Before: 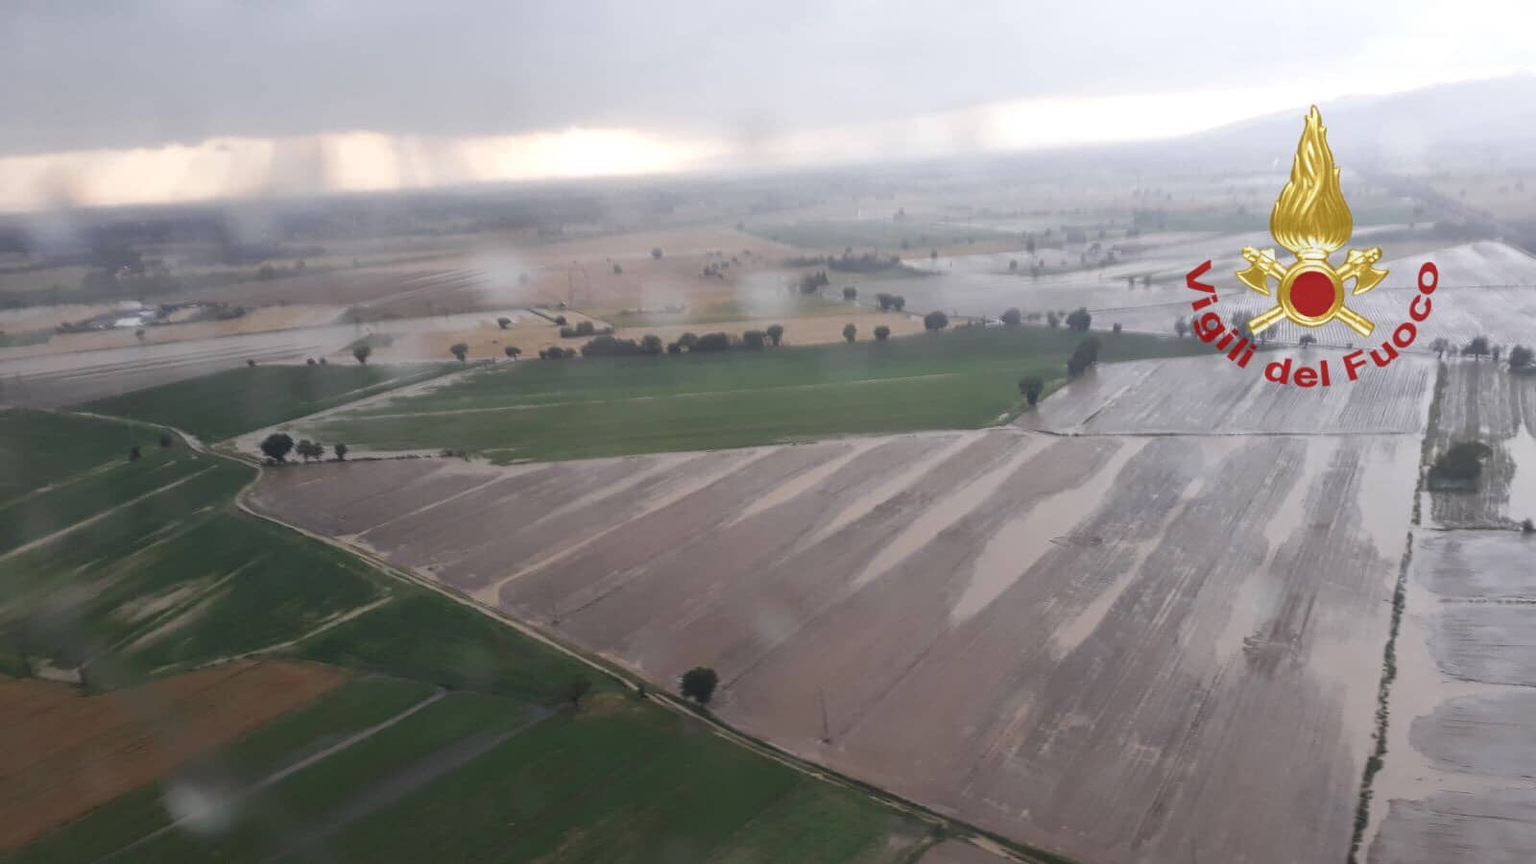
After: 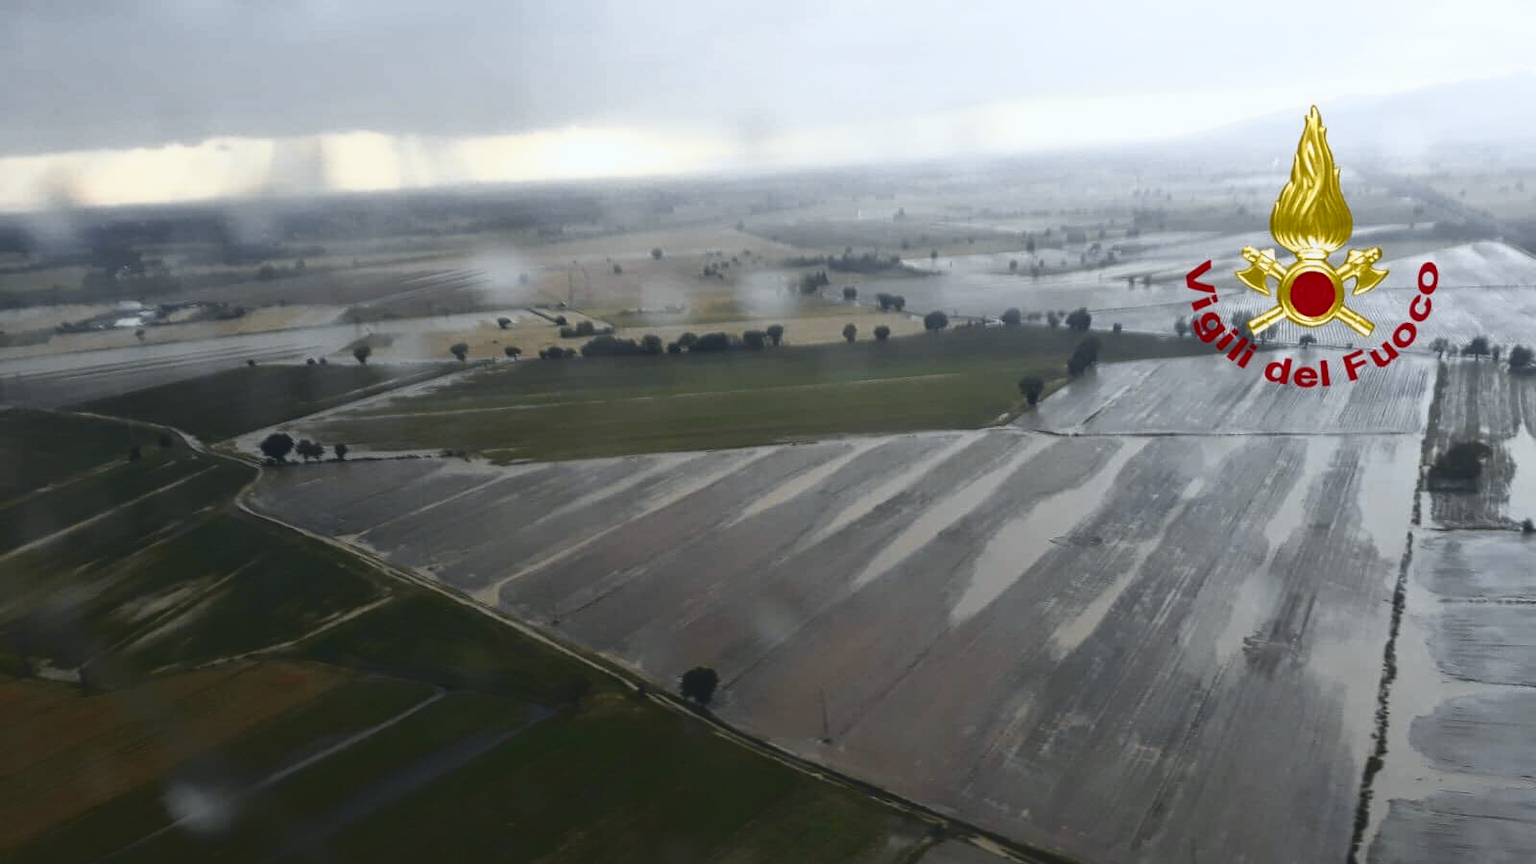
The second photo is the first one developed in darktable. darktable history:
tone curve: curves: ch0 [(0, 0.074) (0.129, 0.136) (0.285, 0.301) (0.689, 0.764) (0.854, 0.926) (0.987, 0.977)]; ch1 [(0, 0) (0.337, 0.249) (0.434, 0.437) (0.485, 0.491) (0.515, 0.495) (0.566, 0.57) (0.625, 0.625) (0.764, 0.806) (1, 1)]; ch2 [(0, 0) (0.314, 0.301) (0.401, 0.411) (0.505, 0.499) (0.54, 0.54) (0.608, 0.613) (0.706, 0.735) (1, 1)], color space Lab, independent channels, preserve colors none
contrast brightness saturation: brightness -0.2, saturation 0.08
